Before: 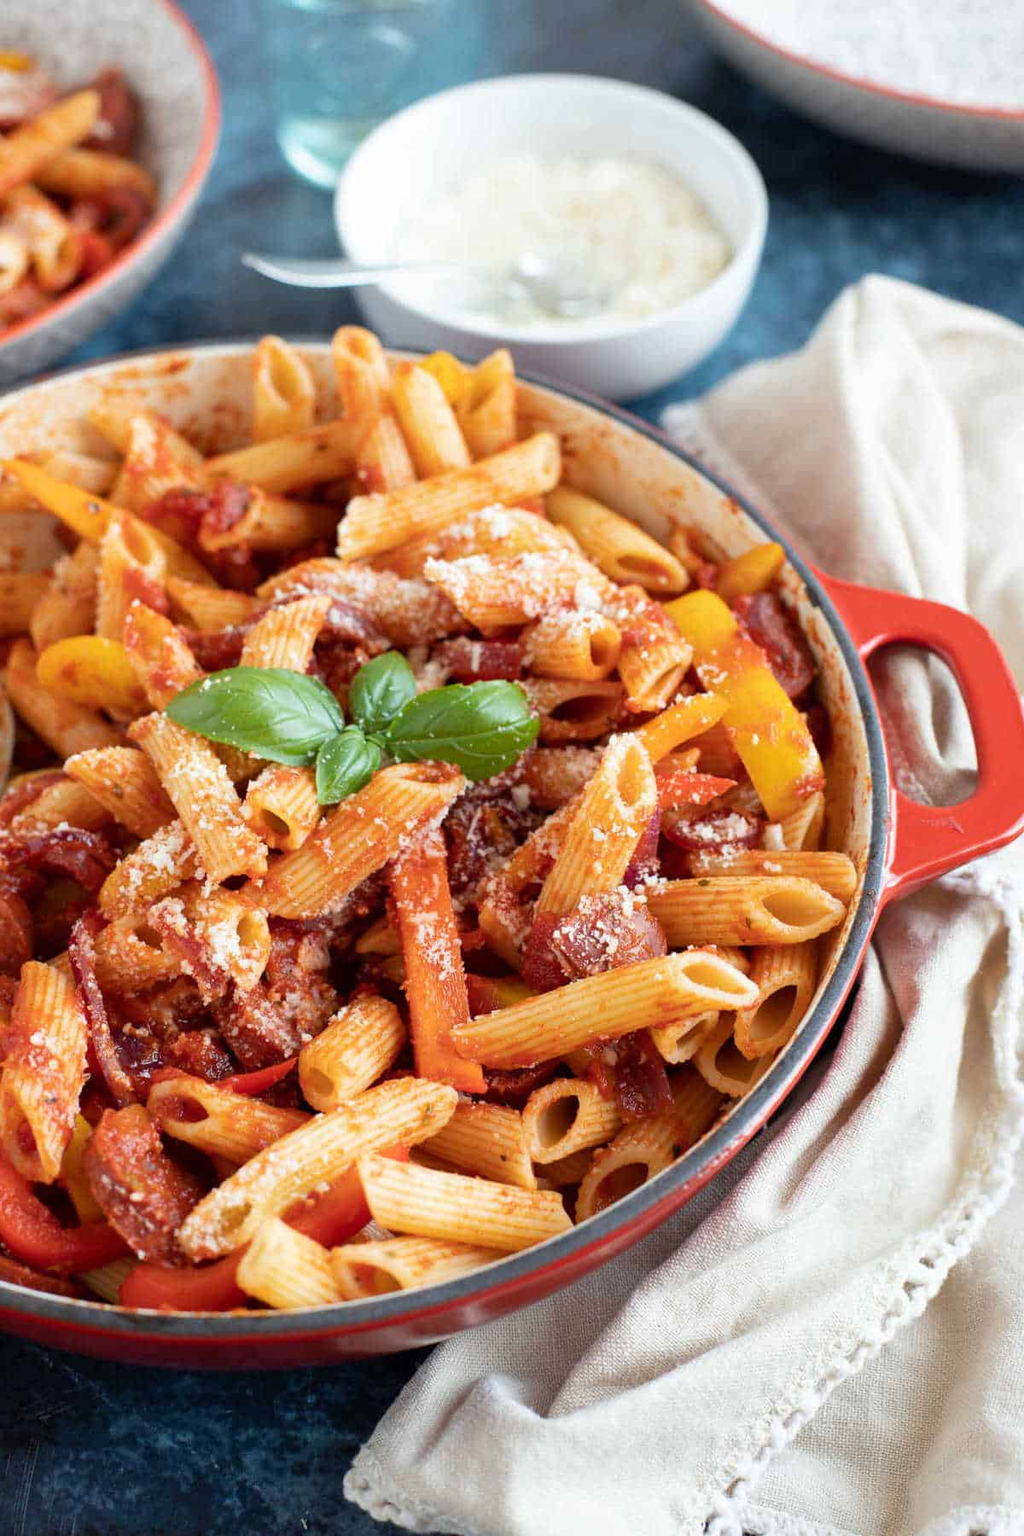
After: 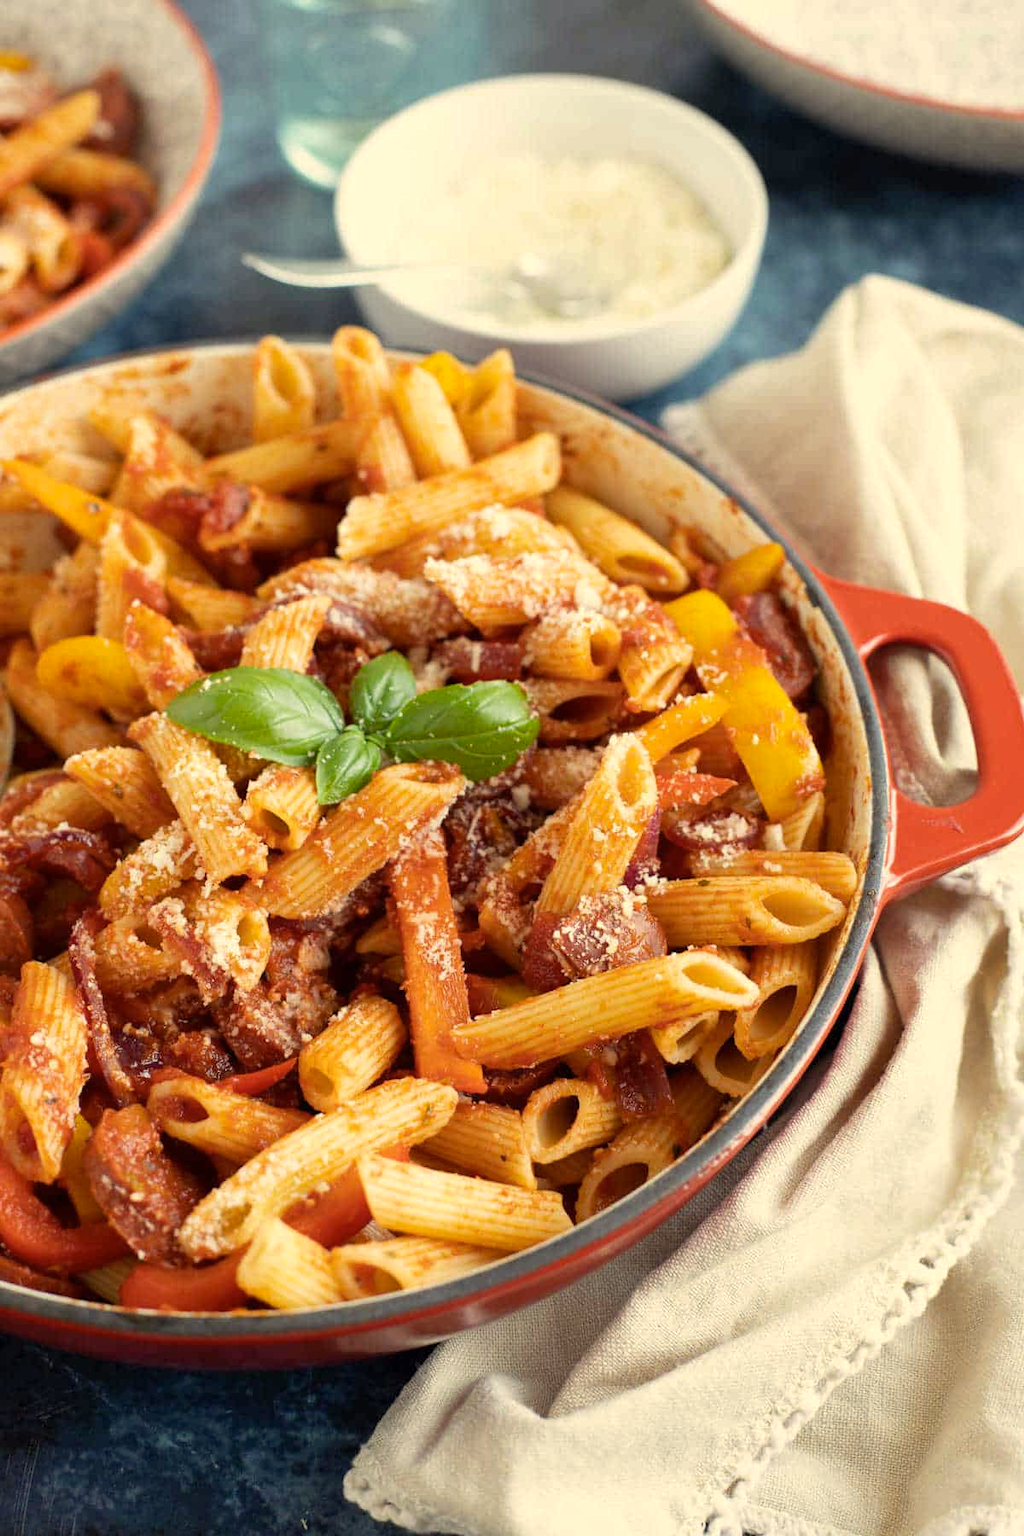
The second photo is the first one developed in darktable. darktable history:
color correction: highlights a* 2.72, highlights b* 22.8
color zones: curves: ch1 [(0, 0.469) (0.01, 0.469) (0.12, 0.446) (0.248, 0.469) (0.5, 0.5) (0.748, 0.5) (0.99, 0.469) (1, 0.469)]
